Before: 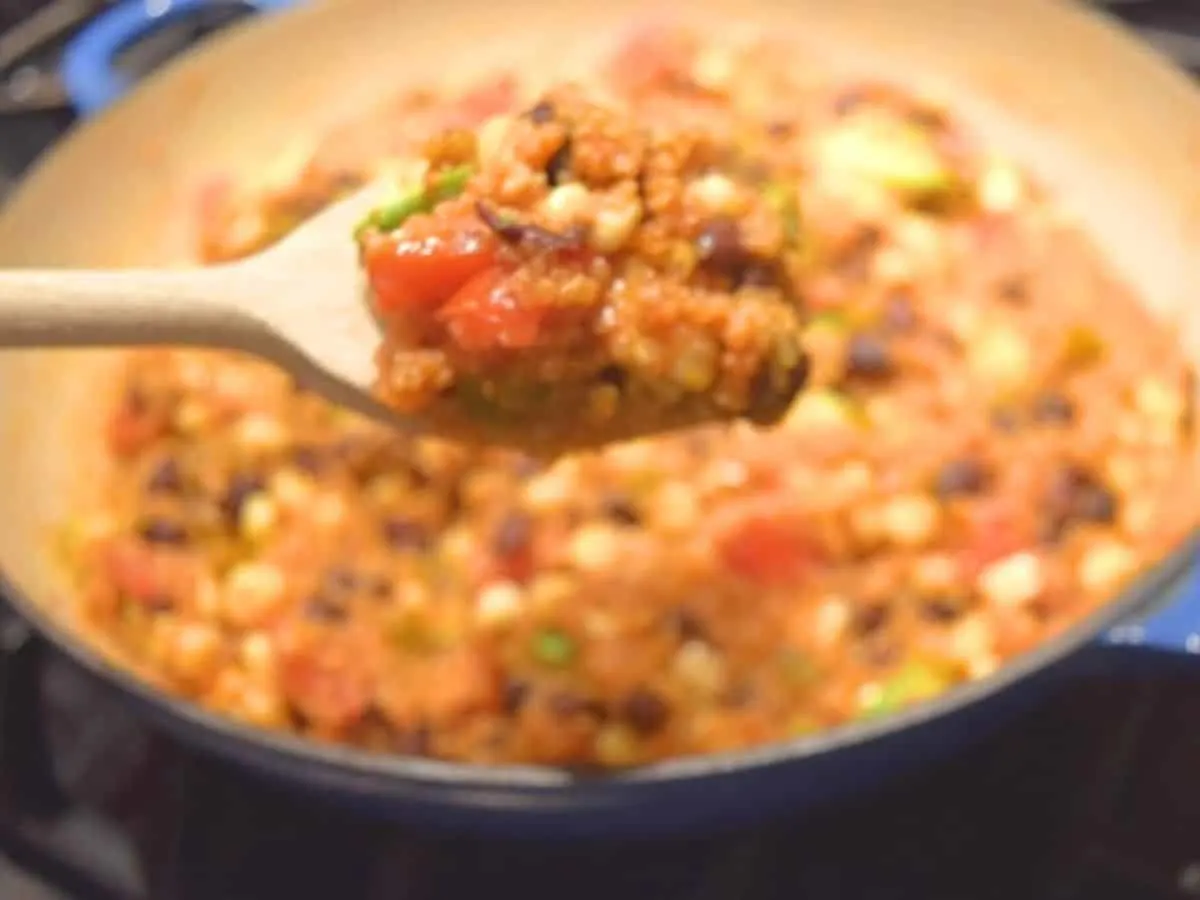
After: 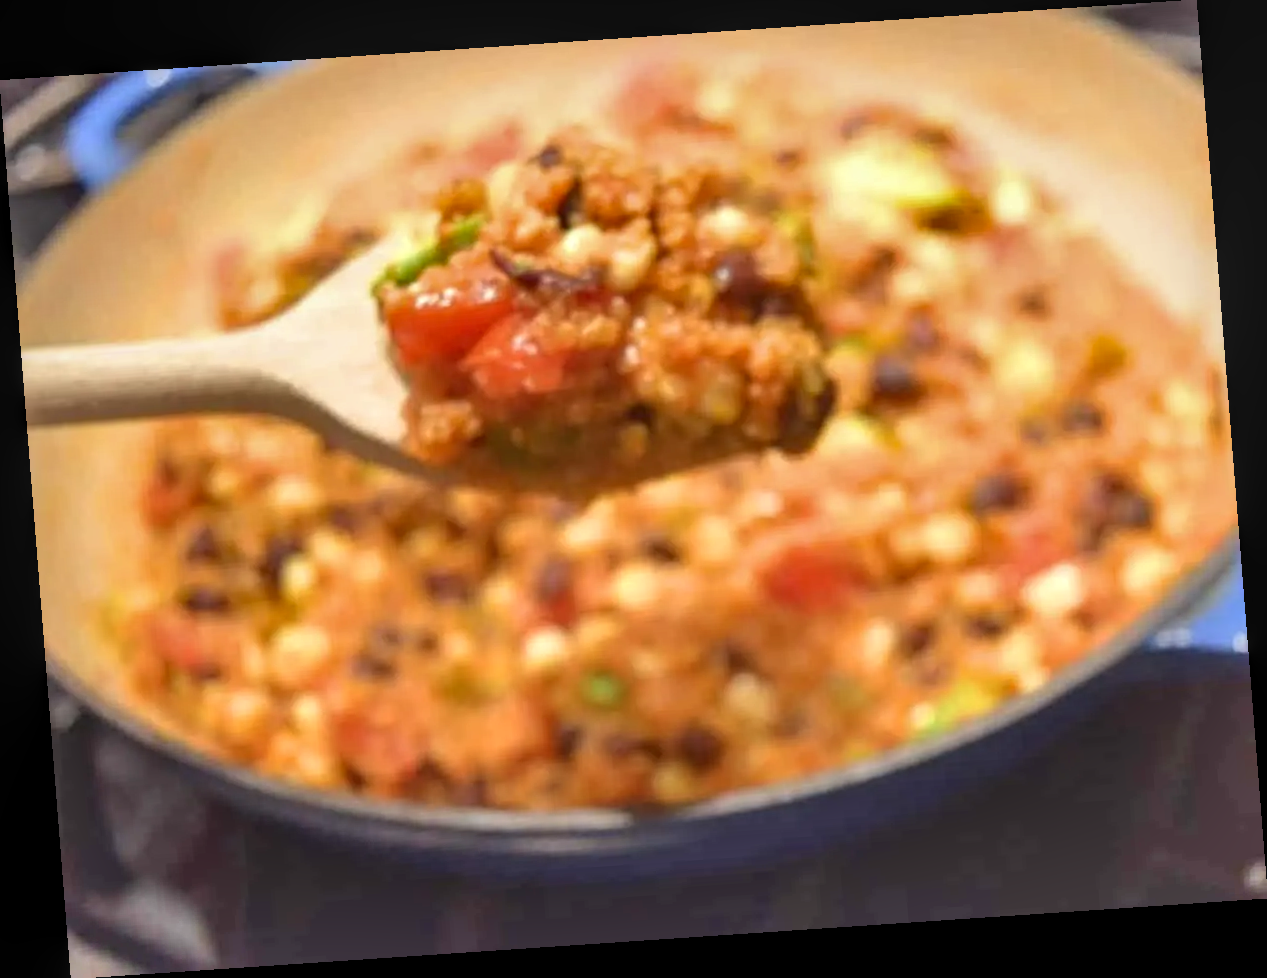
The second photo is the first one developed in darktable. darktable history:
shadows and highlights: low approximation 0.01, soften with gaussian
local contrast: on, module defaults
rotate and perspective: rotation -4.2°, shear 0.006, automatic cropping off
